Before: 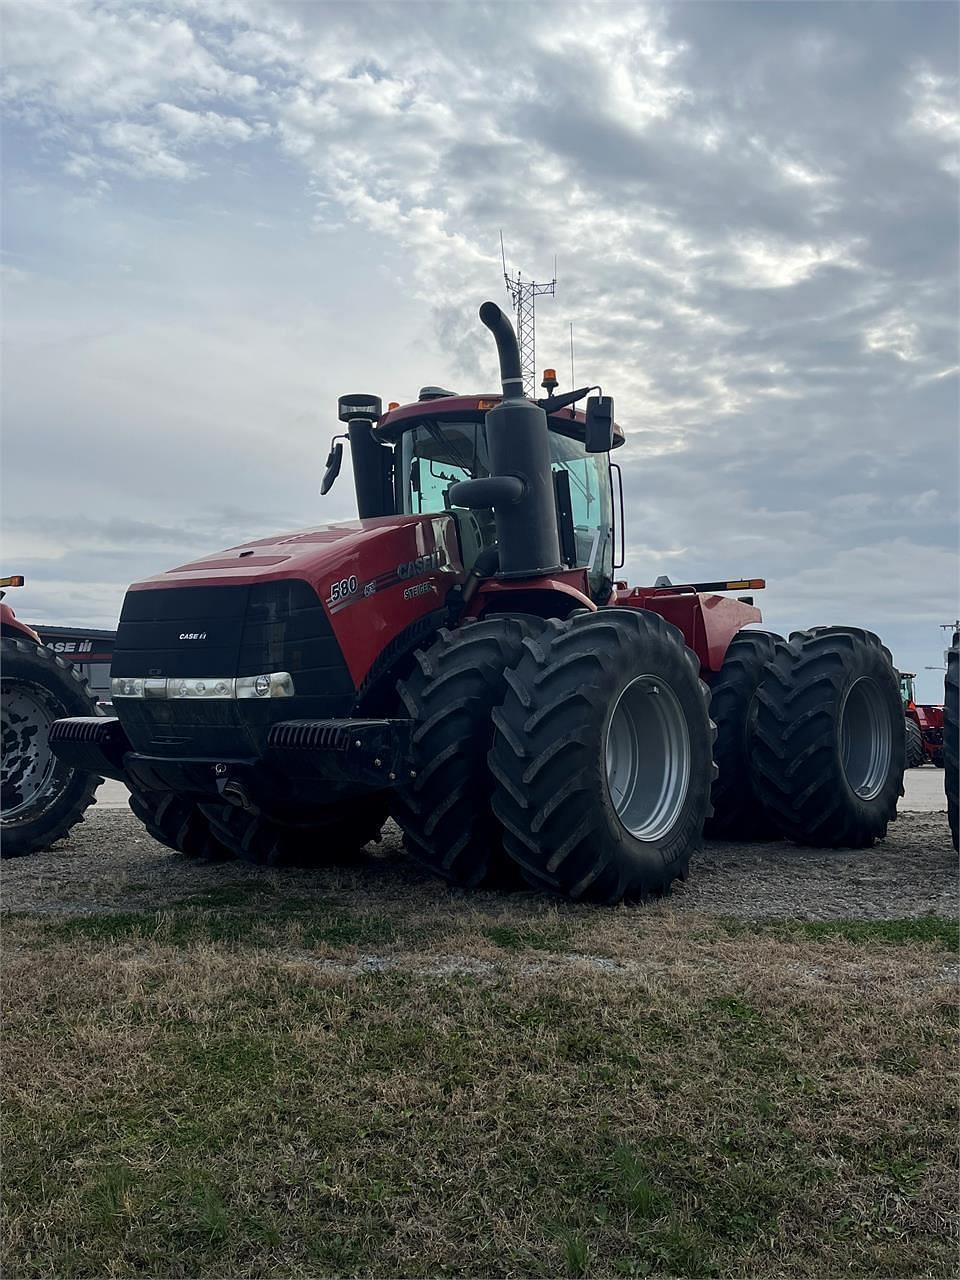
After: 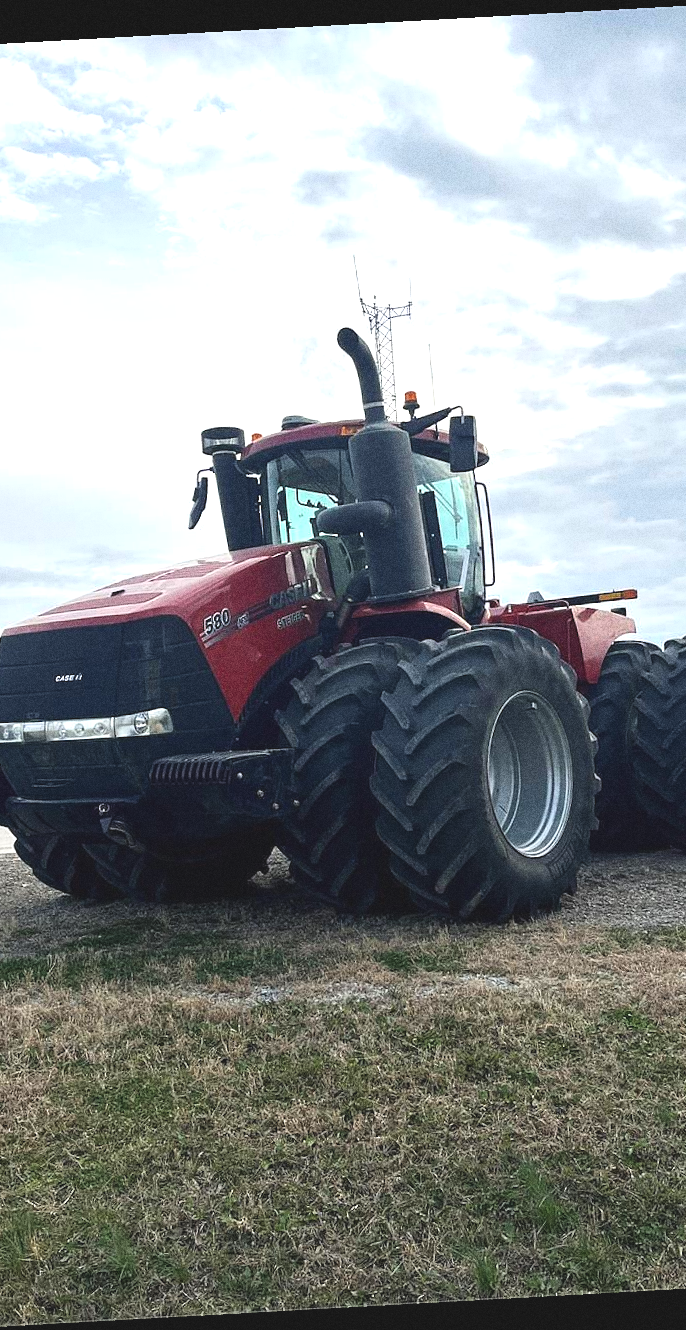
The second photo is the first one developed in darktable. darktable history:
grain: coarseness 0.09 ISO, strength 40%
rotate and perspective: rotation -3.18°, automatic cropping off
exposure: black level correction -0.005, exposure 1 EV, compensate highlight preservation false
crop and rotate: left 15.546%, right 17.787%
